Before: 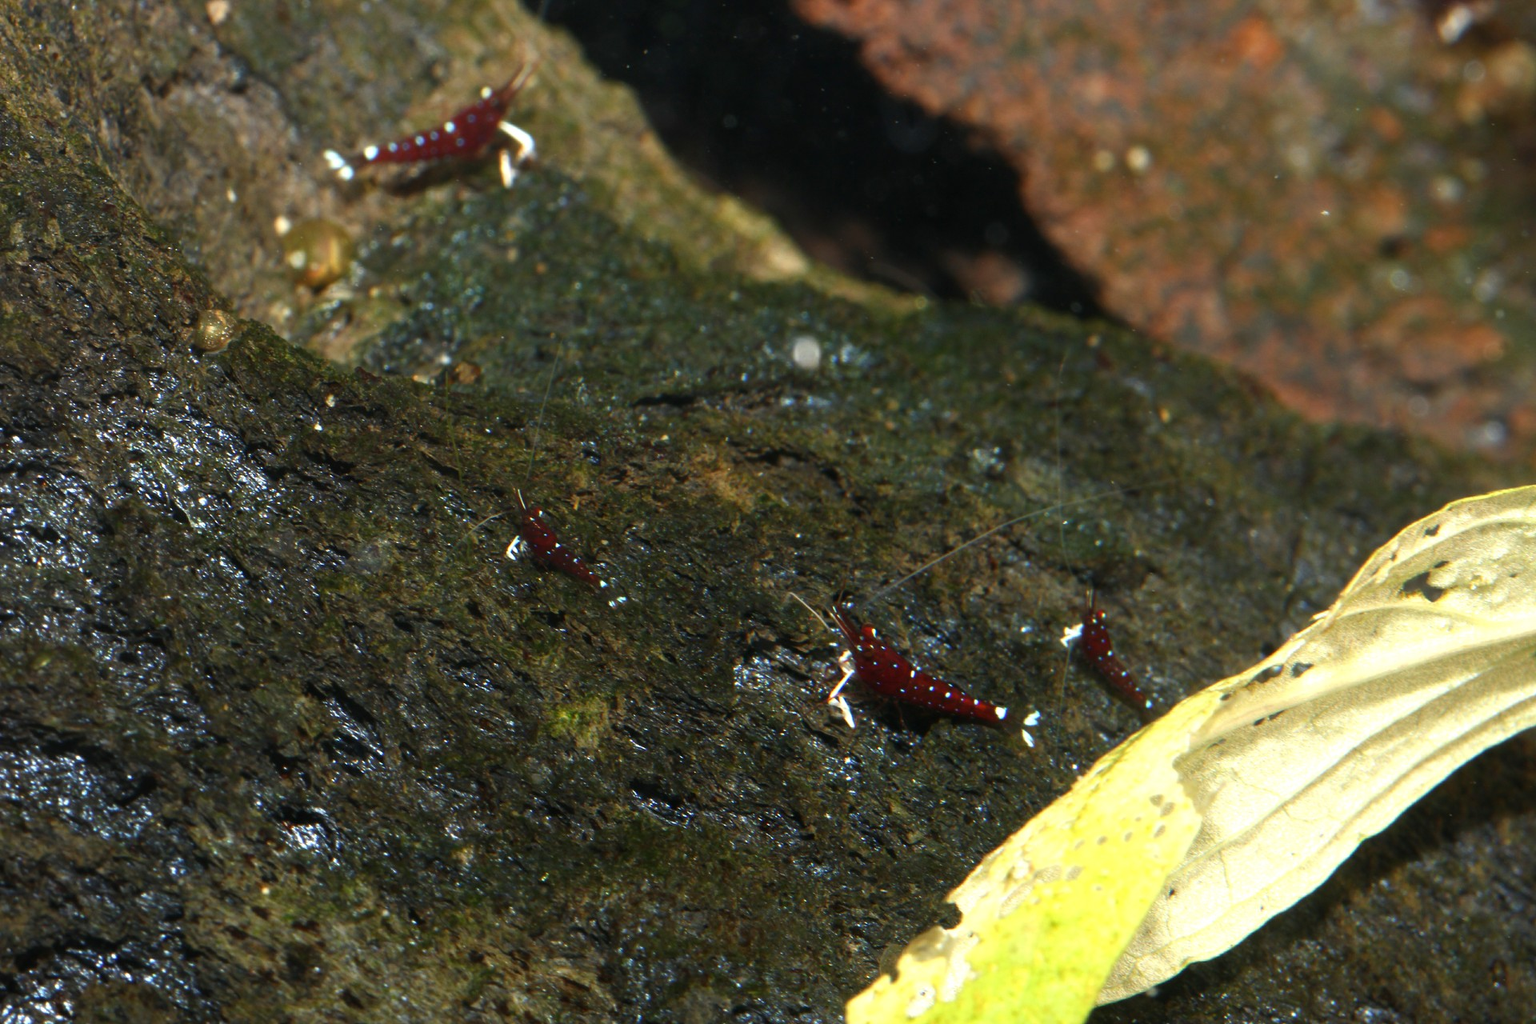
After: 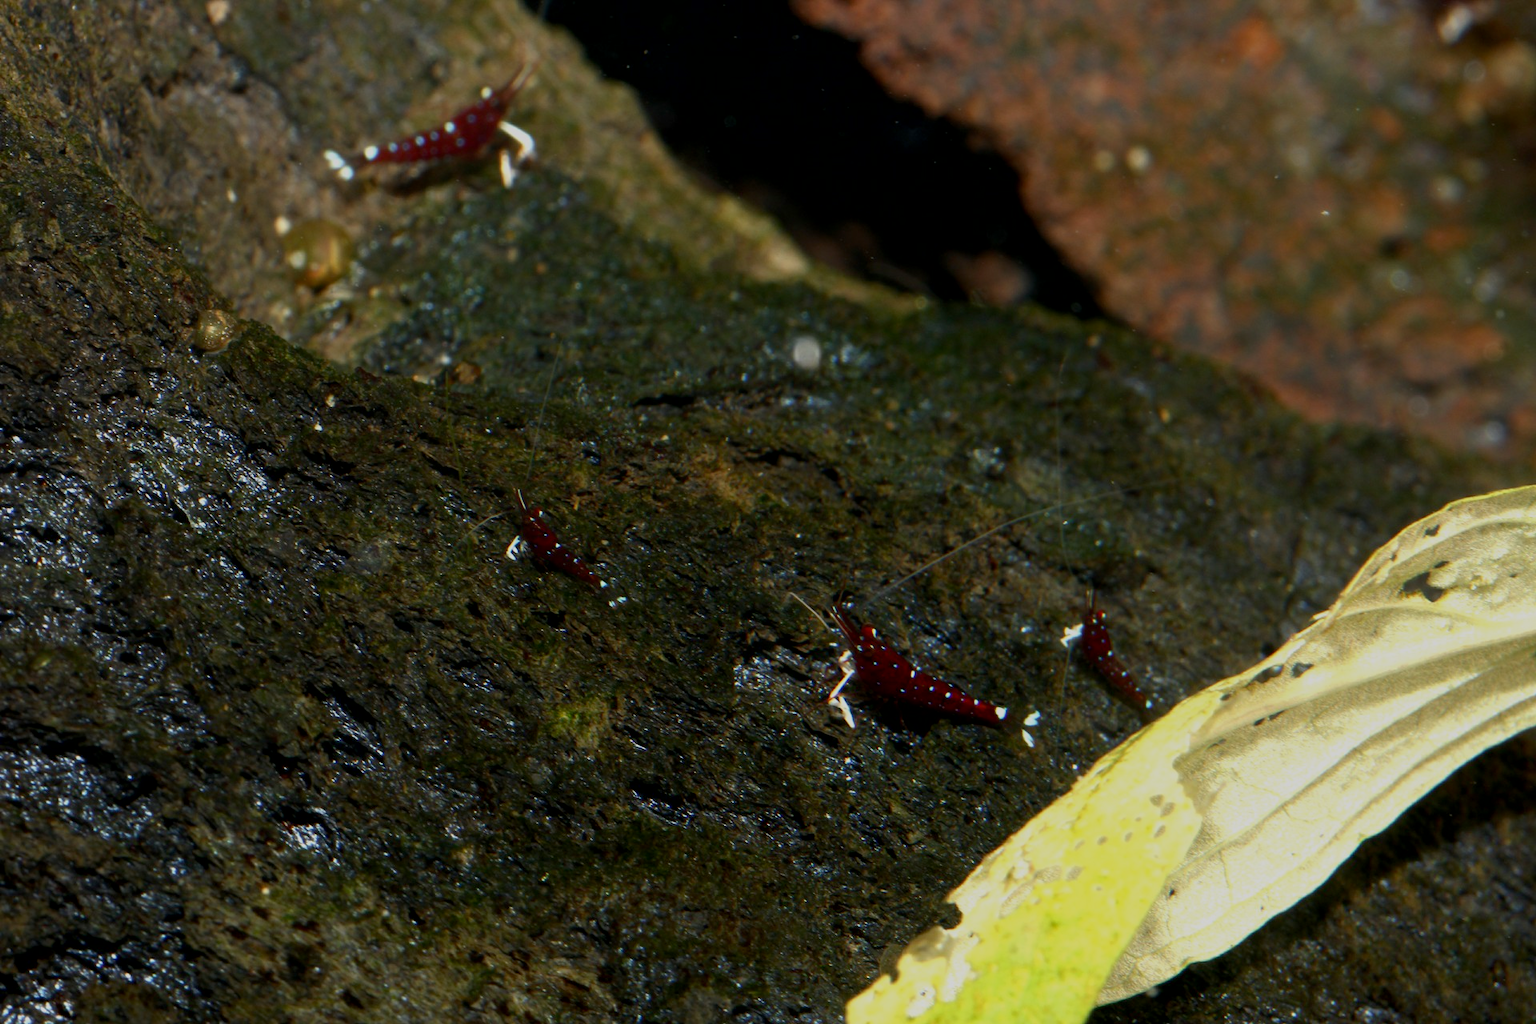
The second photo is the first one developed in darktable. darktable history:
local contrast: mode bilateral grid, contrast 100, coarseness 100, detail 91%, midtone range 0.2
exposure: black level correction 0.009, exposure -0.637 EV, compensate highlight preservation false
